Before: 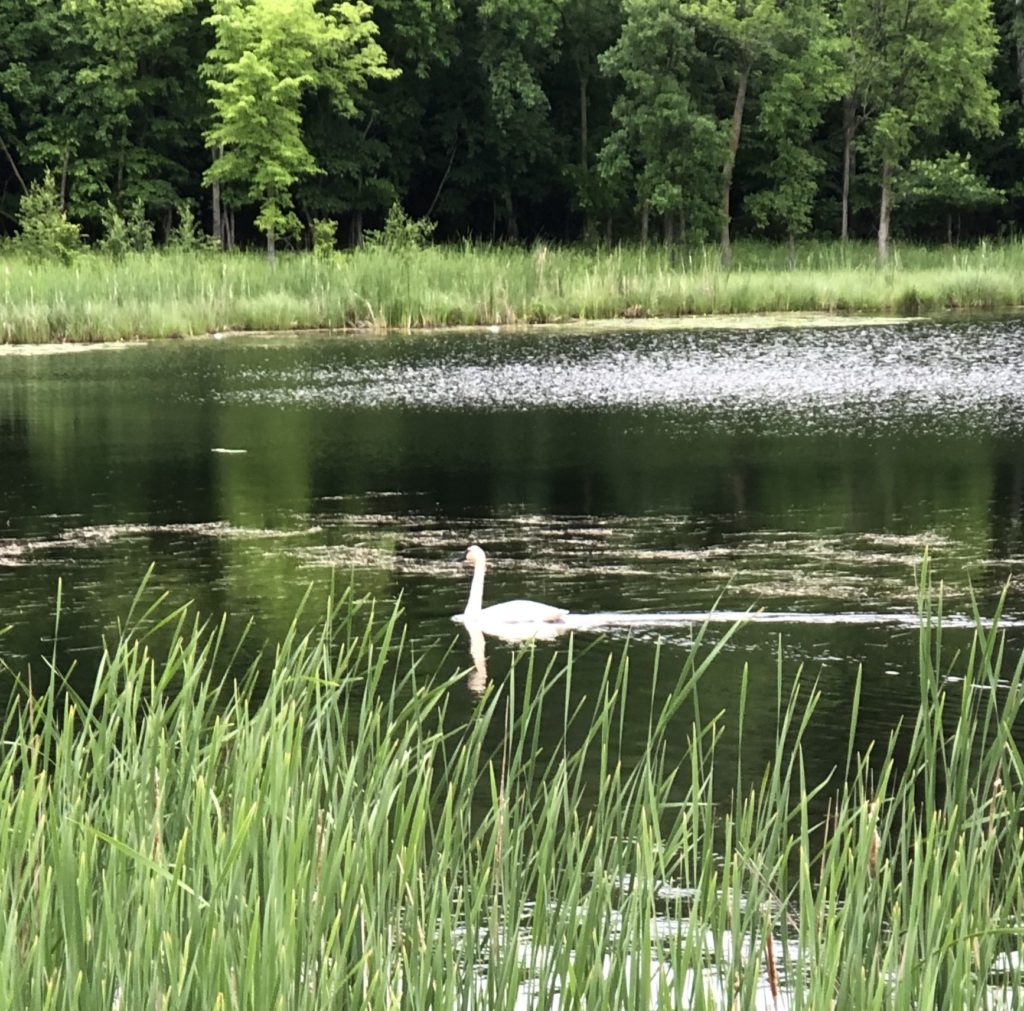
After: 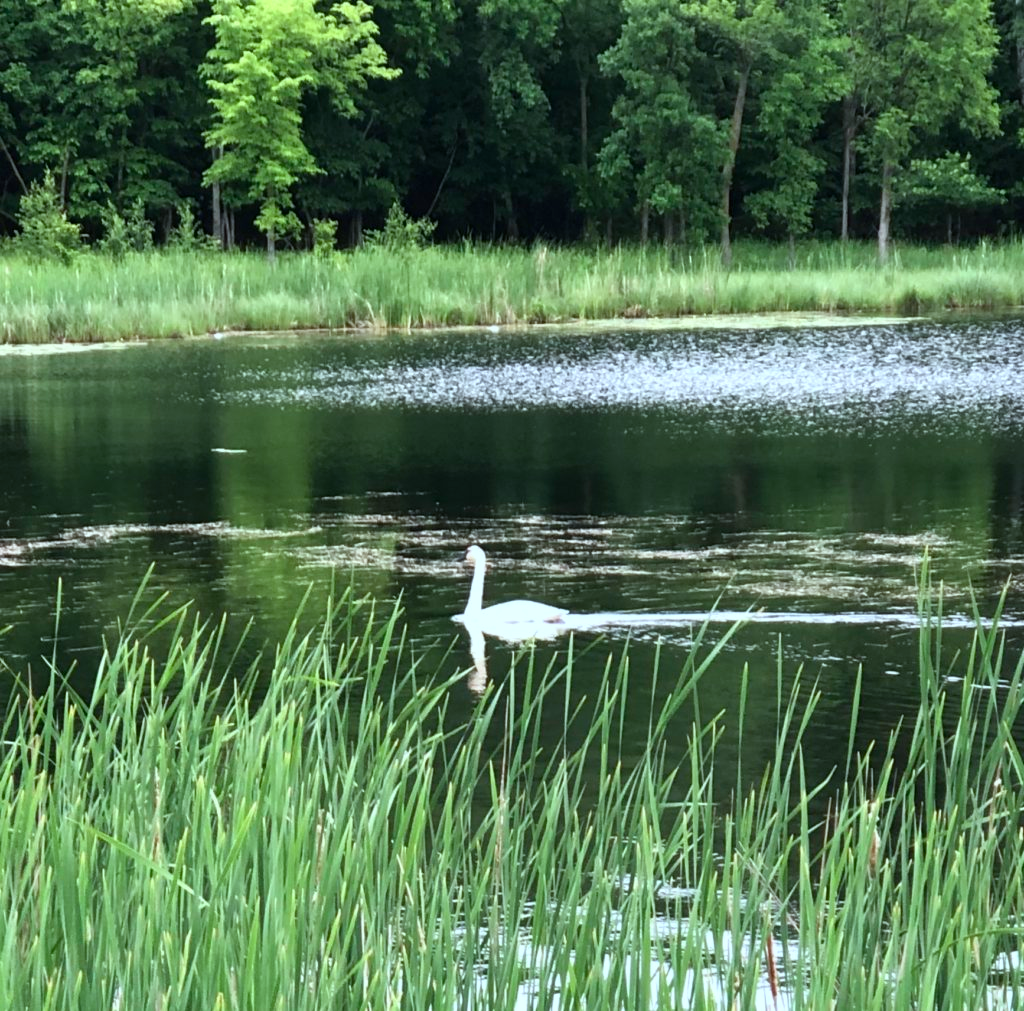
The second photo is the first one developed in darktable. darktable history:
color calibration: illuminant Planckian (black body), x 0.376, y 0.374, temperature 4117.92 K
